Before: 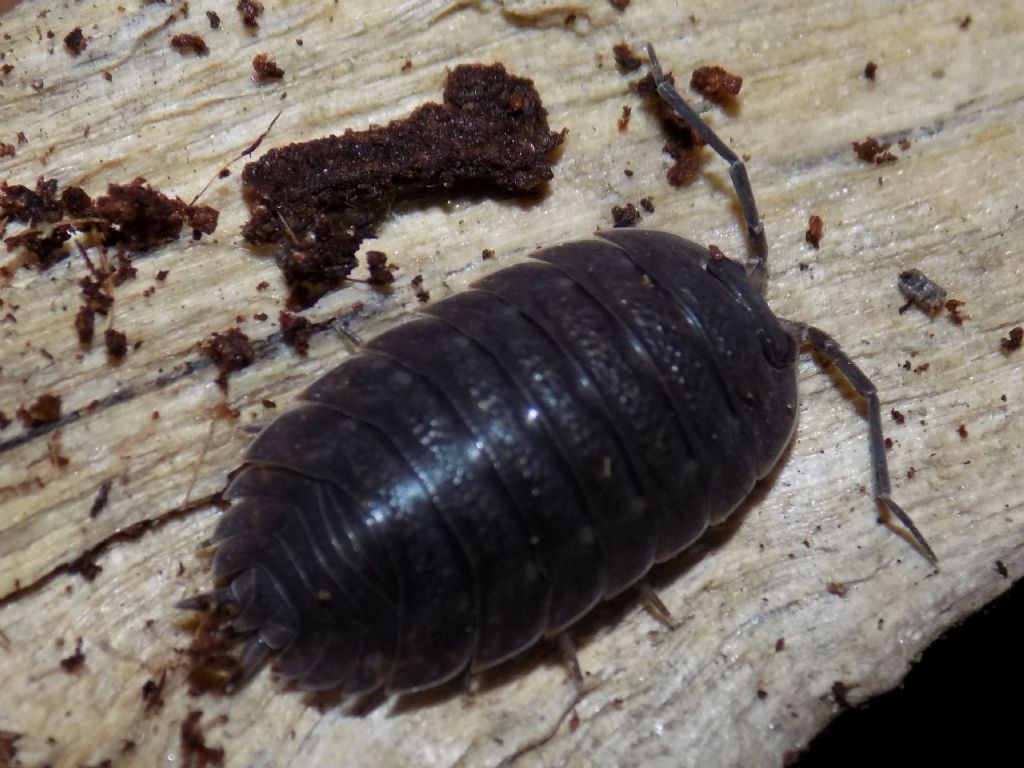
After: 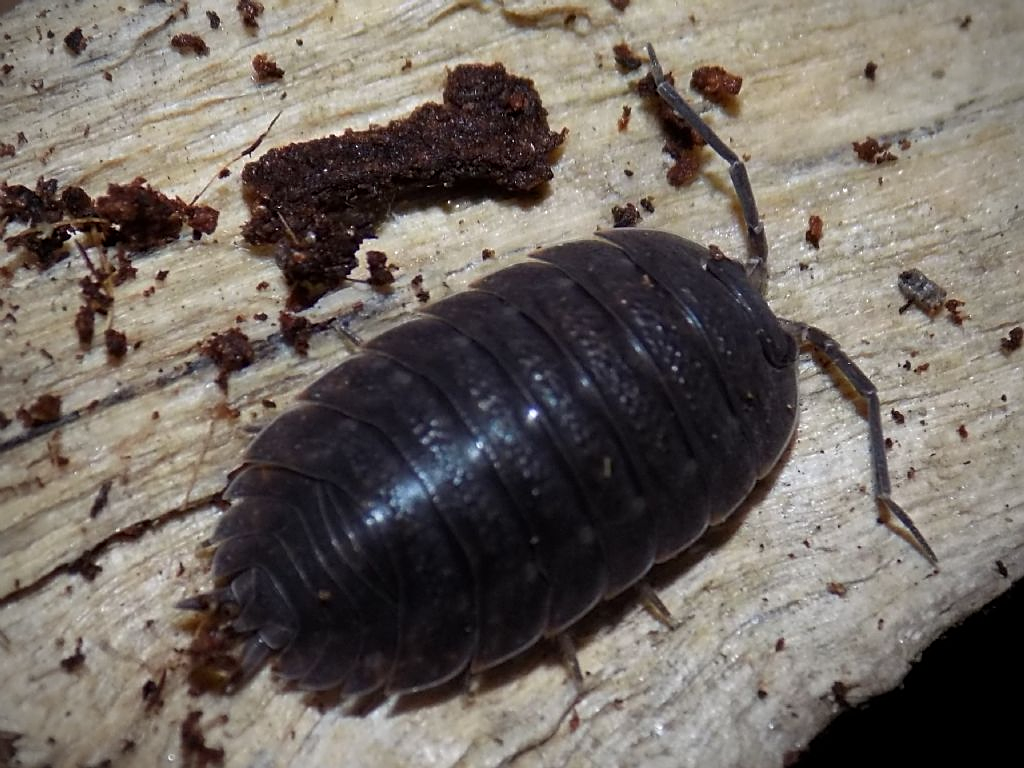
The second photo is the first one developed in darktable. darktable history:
sharpen: on, module defaults
vignetting: unbound false
white balance: red 1, blue 1
